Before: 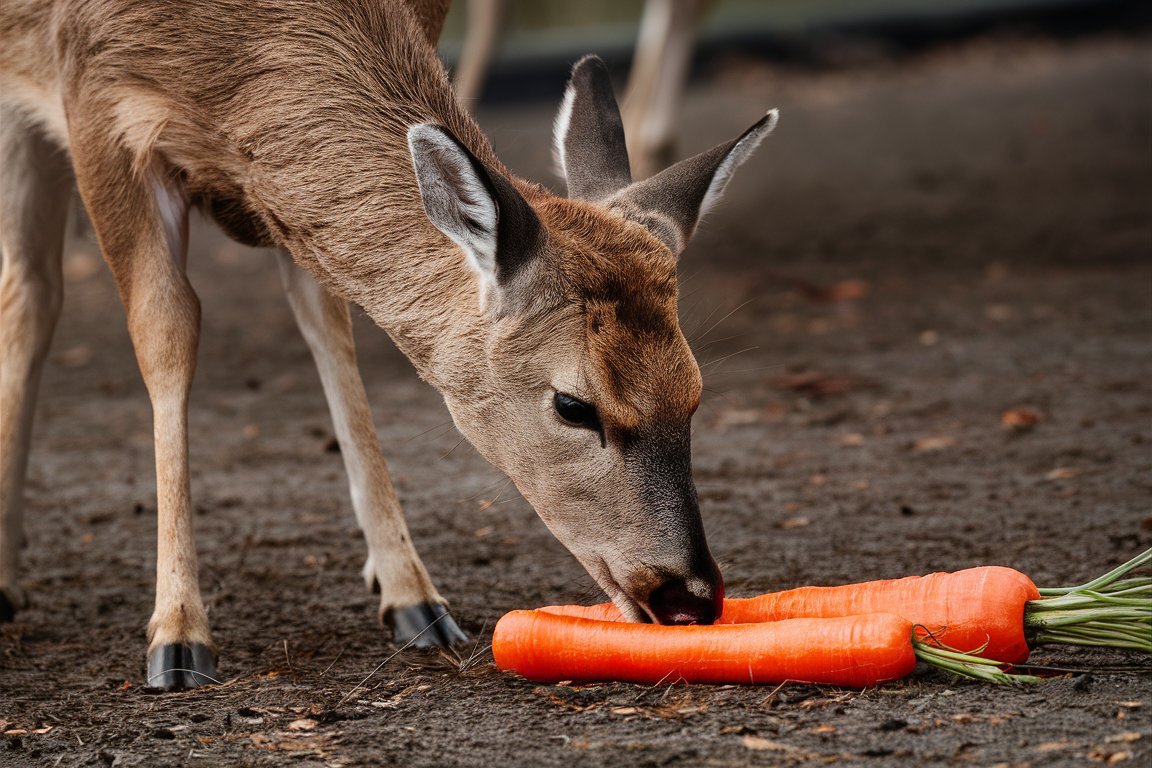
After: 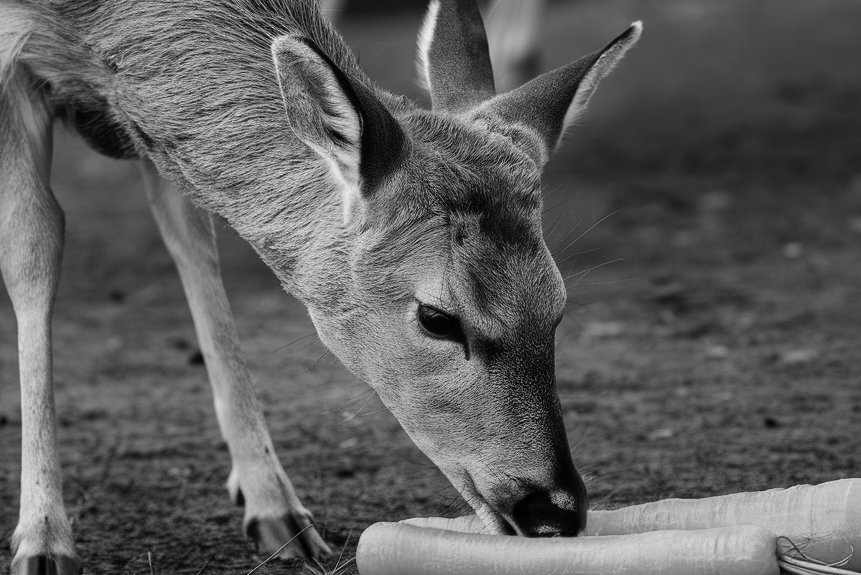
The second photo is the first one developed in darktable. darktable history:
color calibration: output gray [0.714, 0.278, 0, 0], illuminant as shot in camera, x 0.37, y 0.382, temperature 4313.34 K
crop and rotate: left 11.863%, top 11.478%, right 13.336%, bottom 13.641%
